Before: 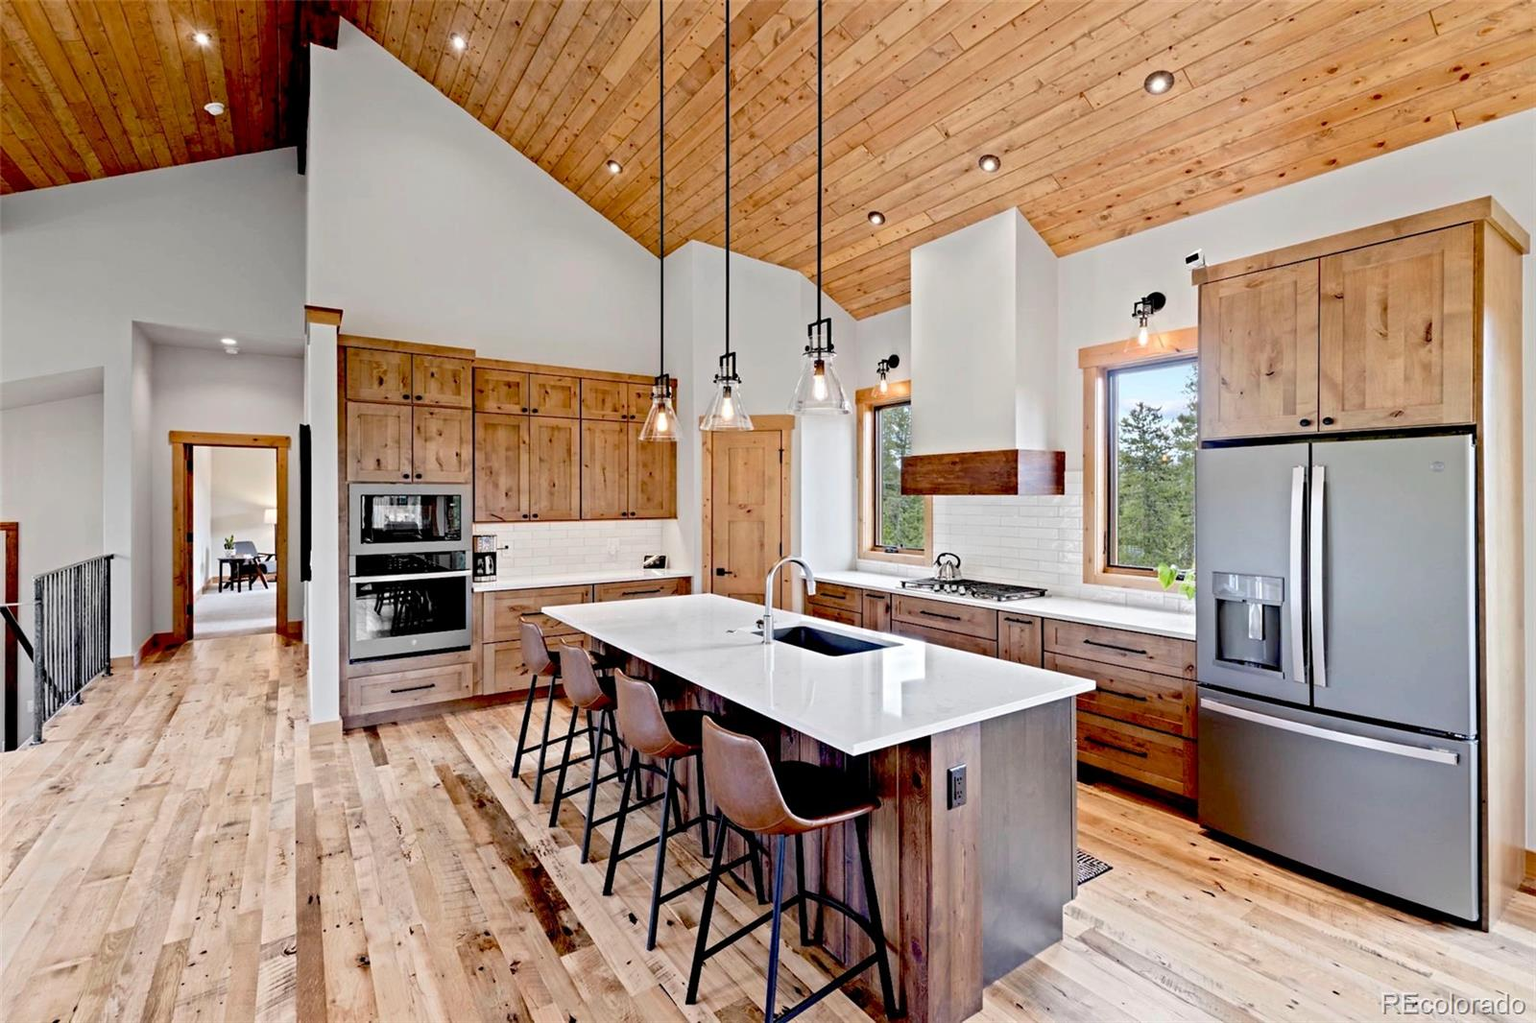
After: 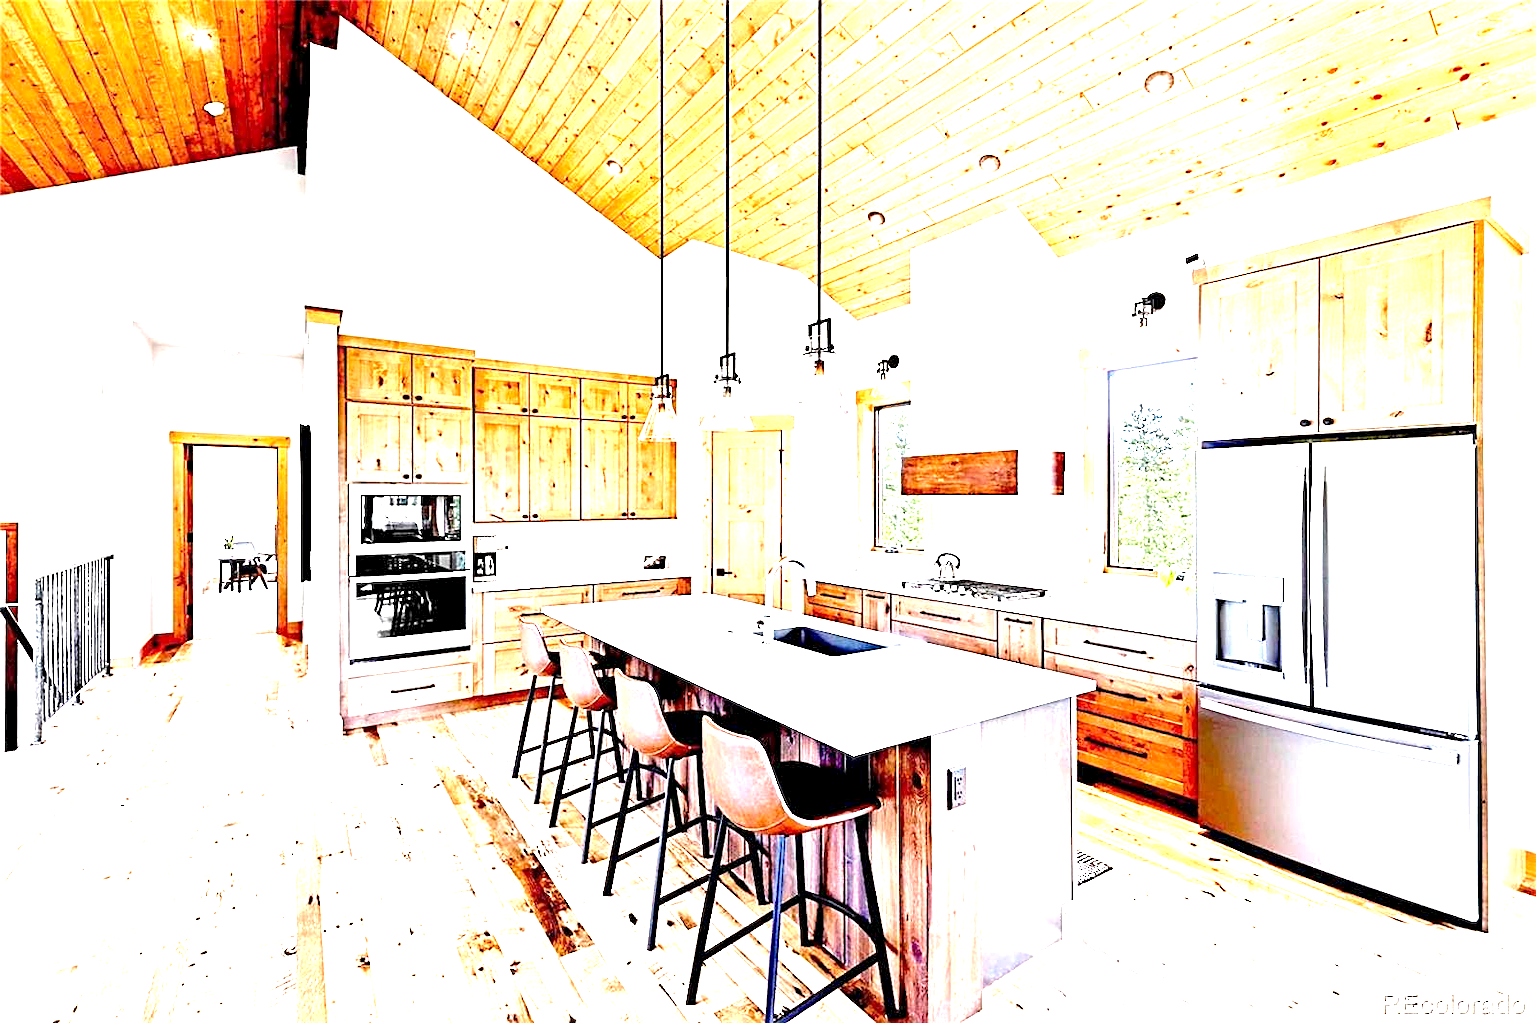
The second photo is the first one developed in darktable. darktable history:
exposure: black level correction 0.001, exposure 2.607 EV, compensate exposure bias true, compensate highlight preservation false
sharpen: on, module defaults
